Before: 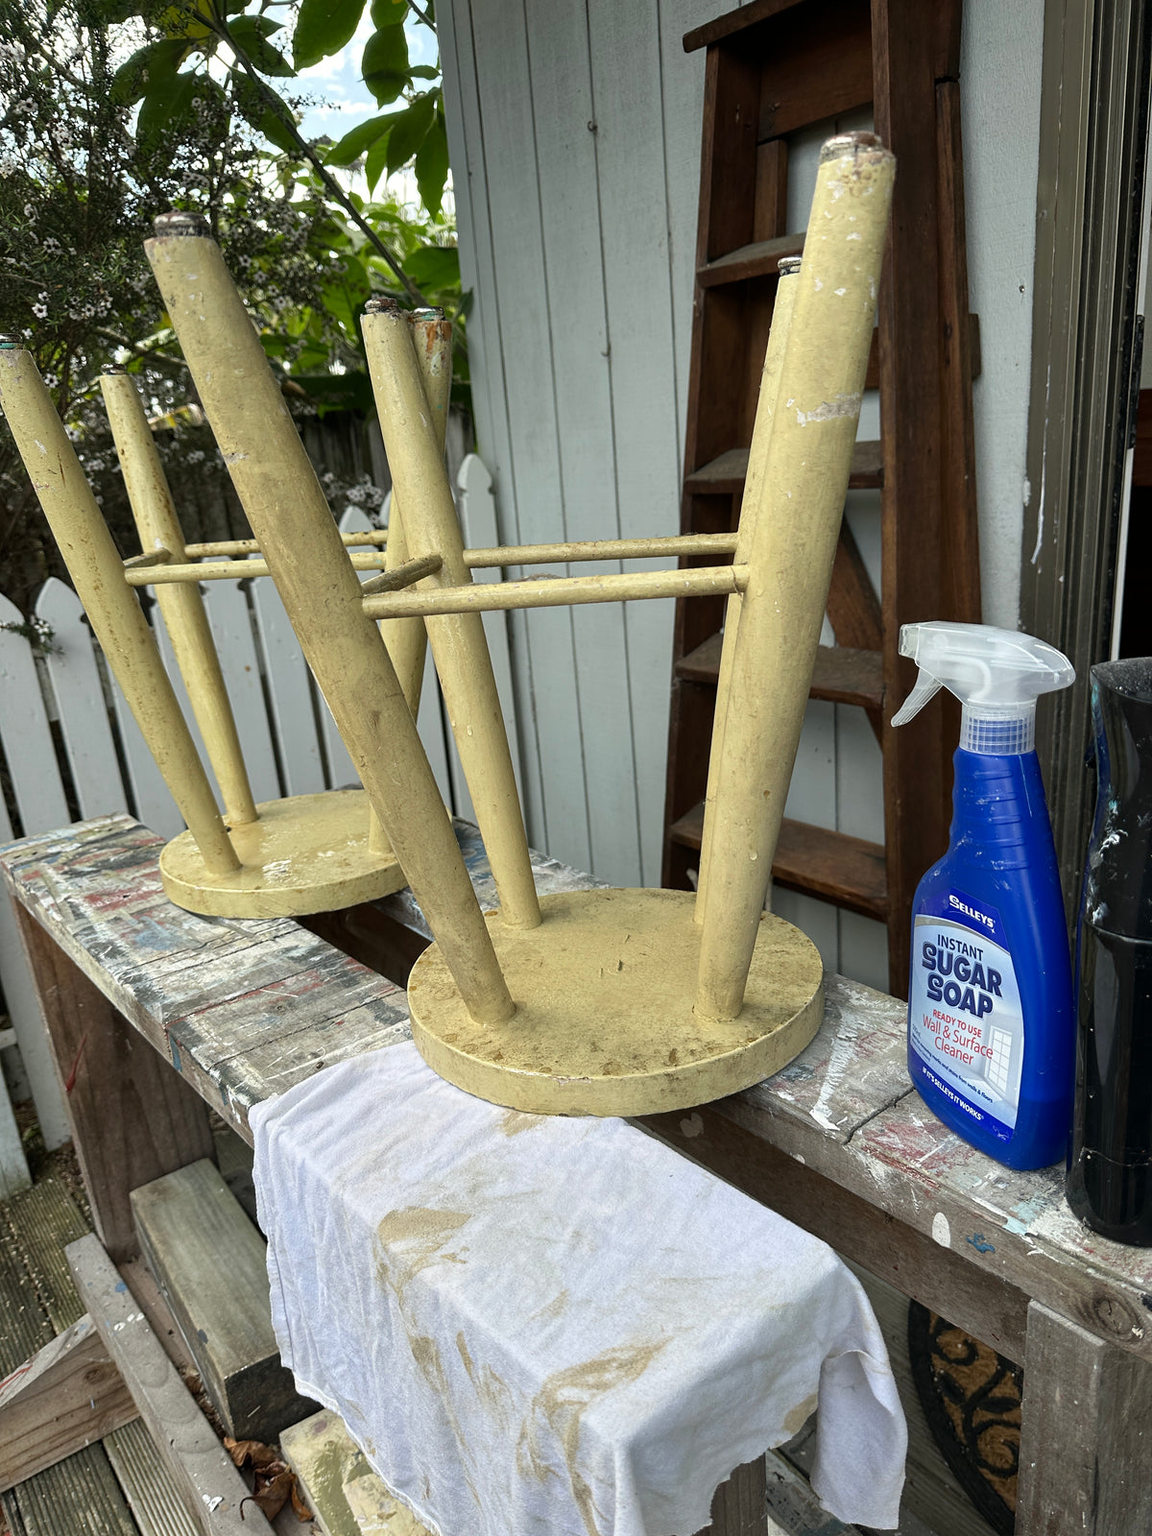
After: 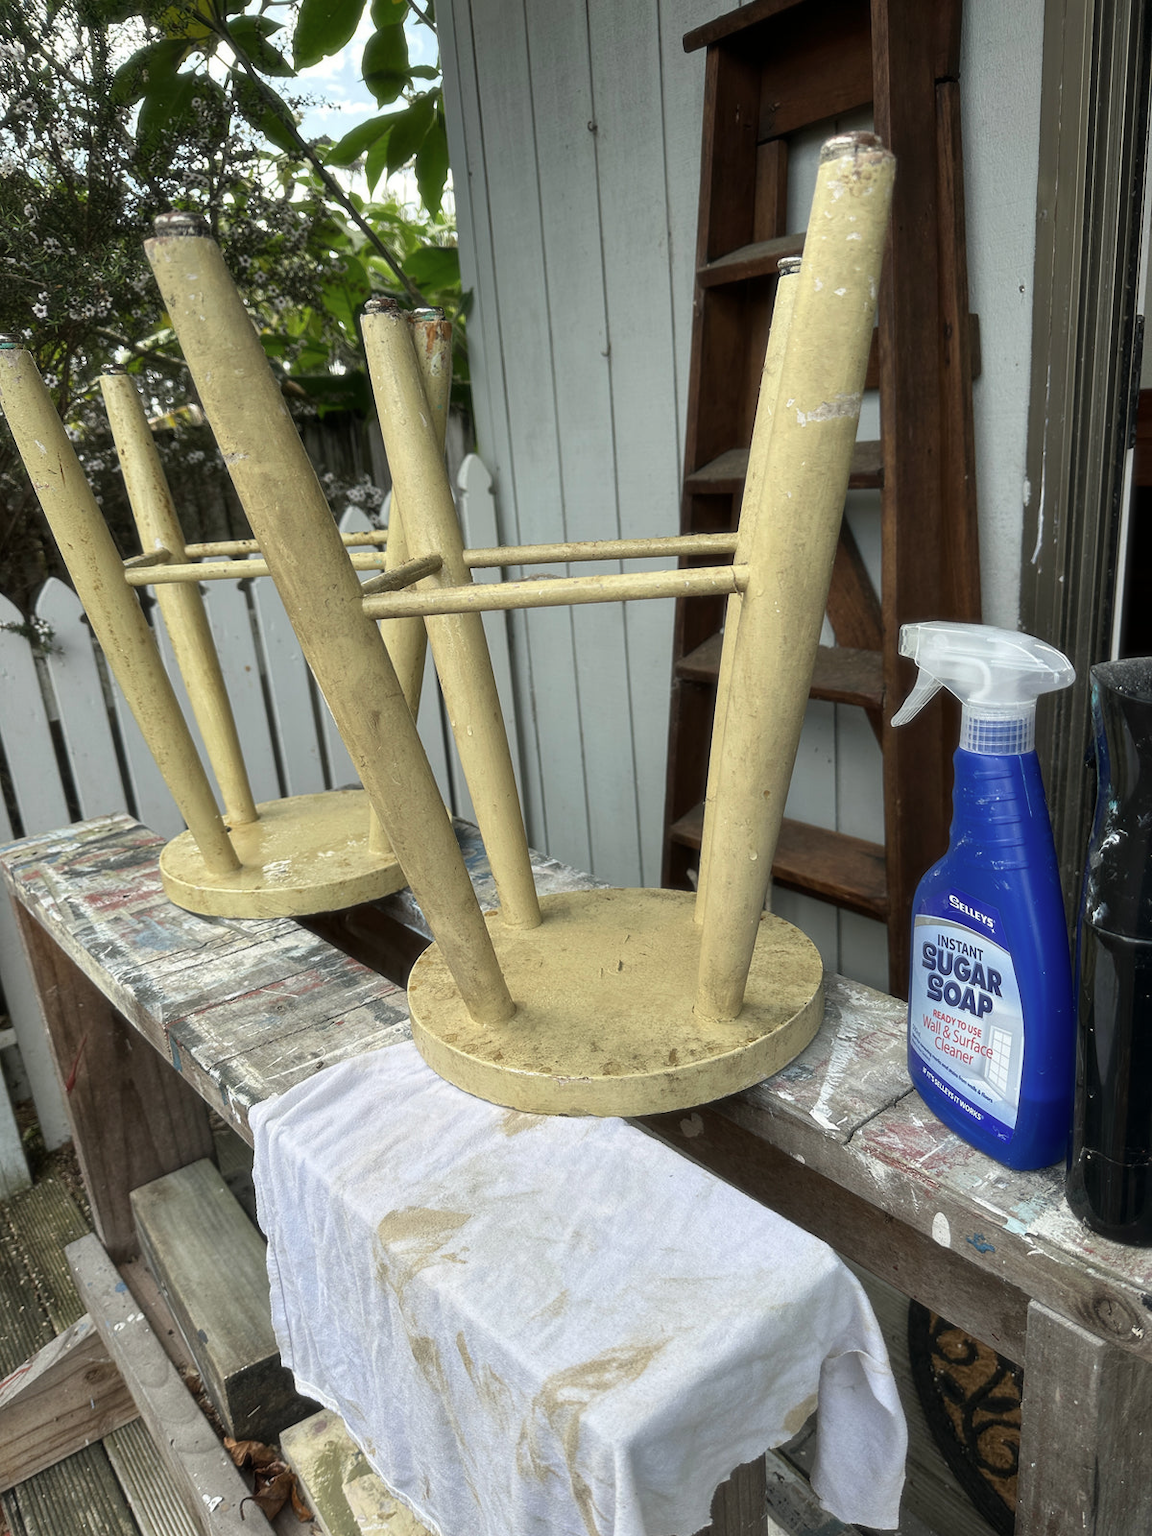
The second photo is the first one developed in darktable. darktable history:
soften: size 10%, saturation 50%, brightness 0.2 EV, mix 10%
contrast brightness saturation: saturation -0.04
